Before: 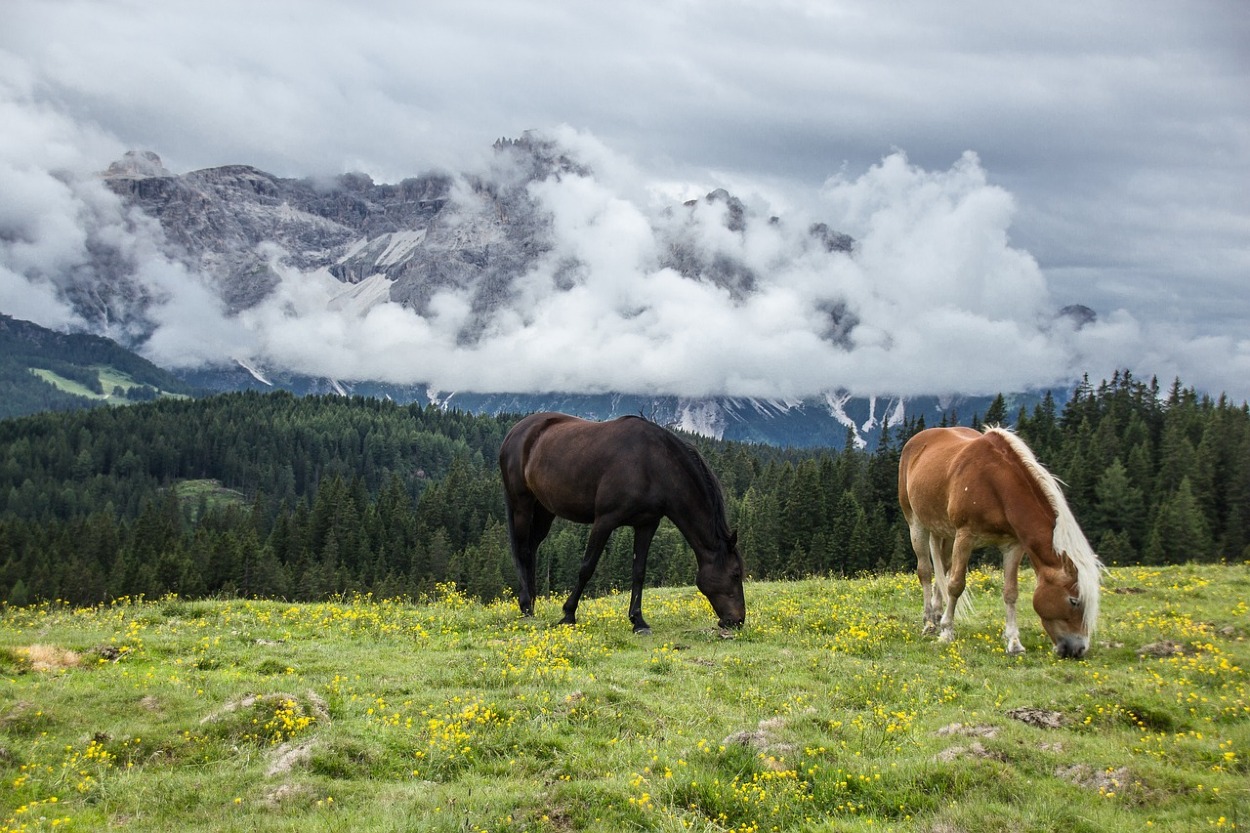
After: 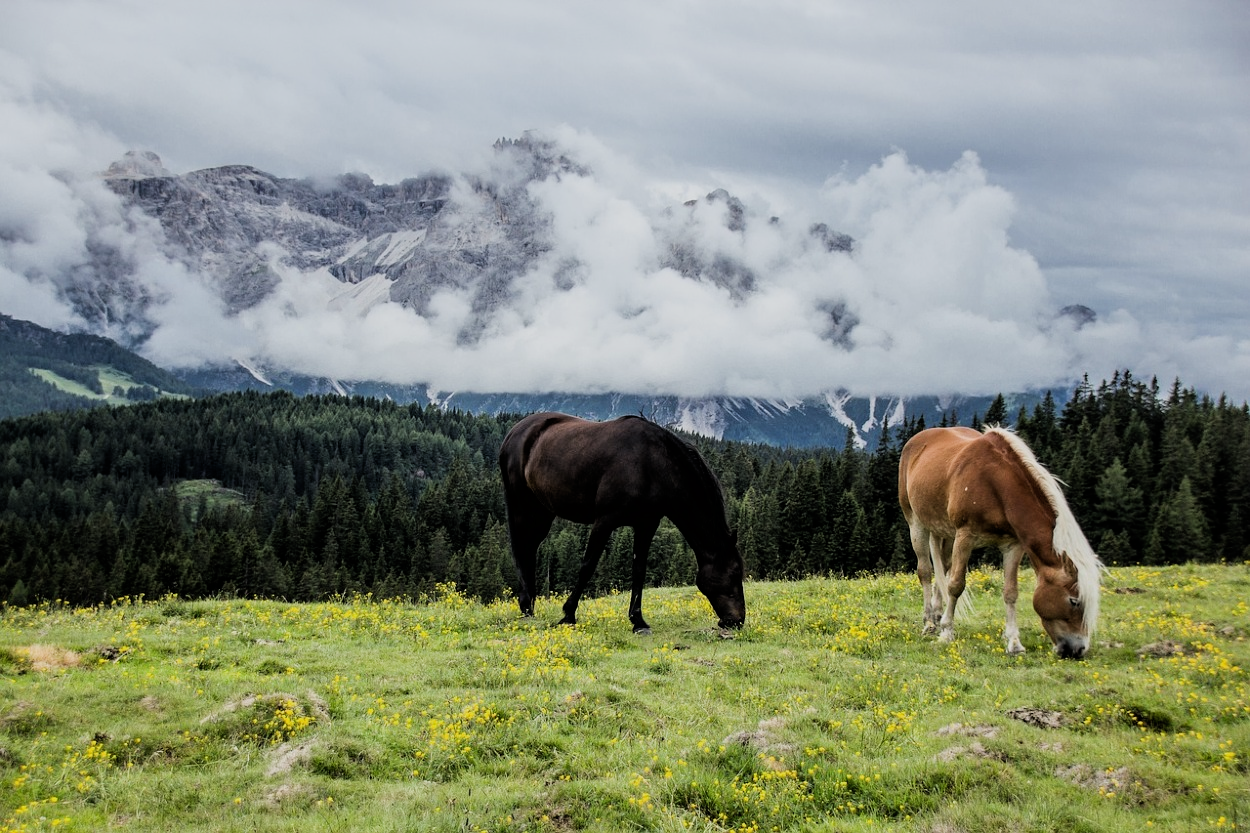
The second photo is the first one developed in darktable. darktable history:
filmic rgb: black relative exposure -5.01 EV, white relative exposure 3.98 EV, hardness 2.88, contrast 1.186
